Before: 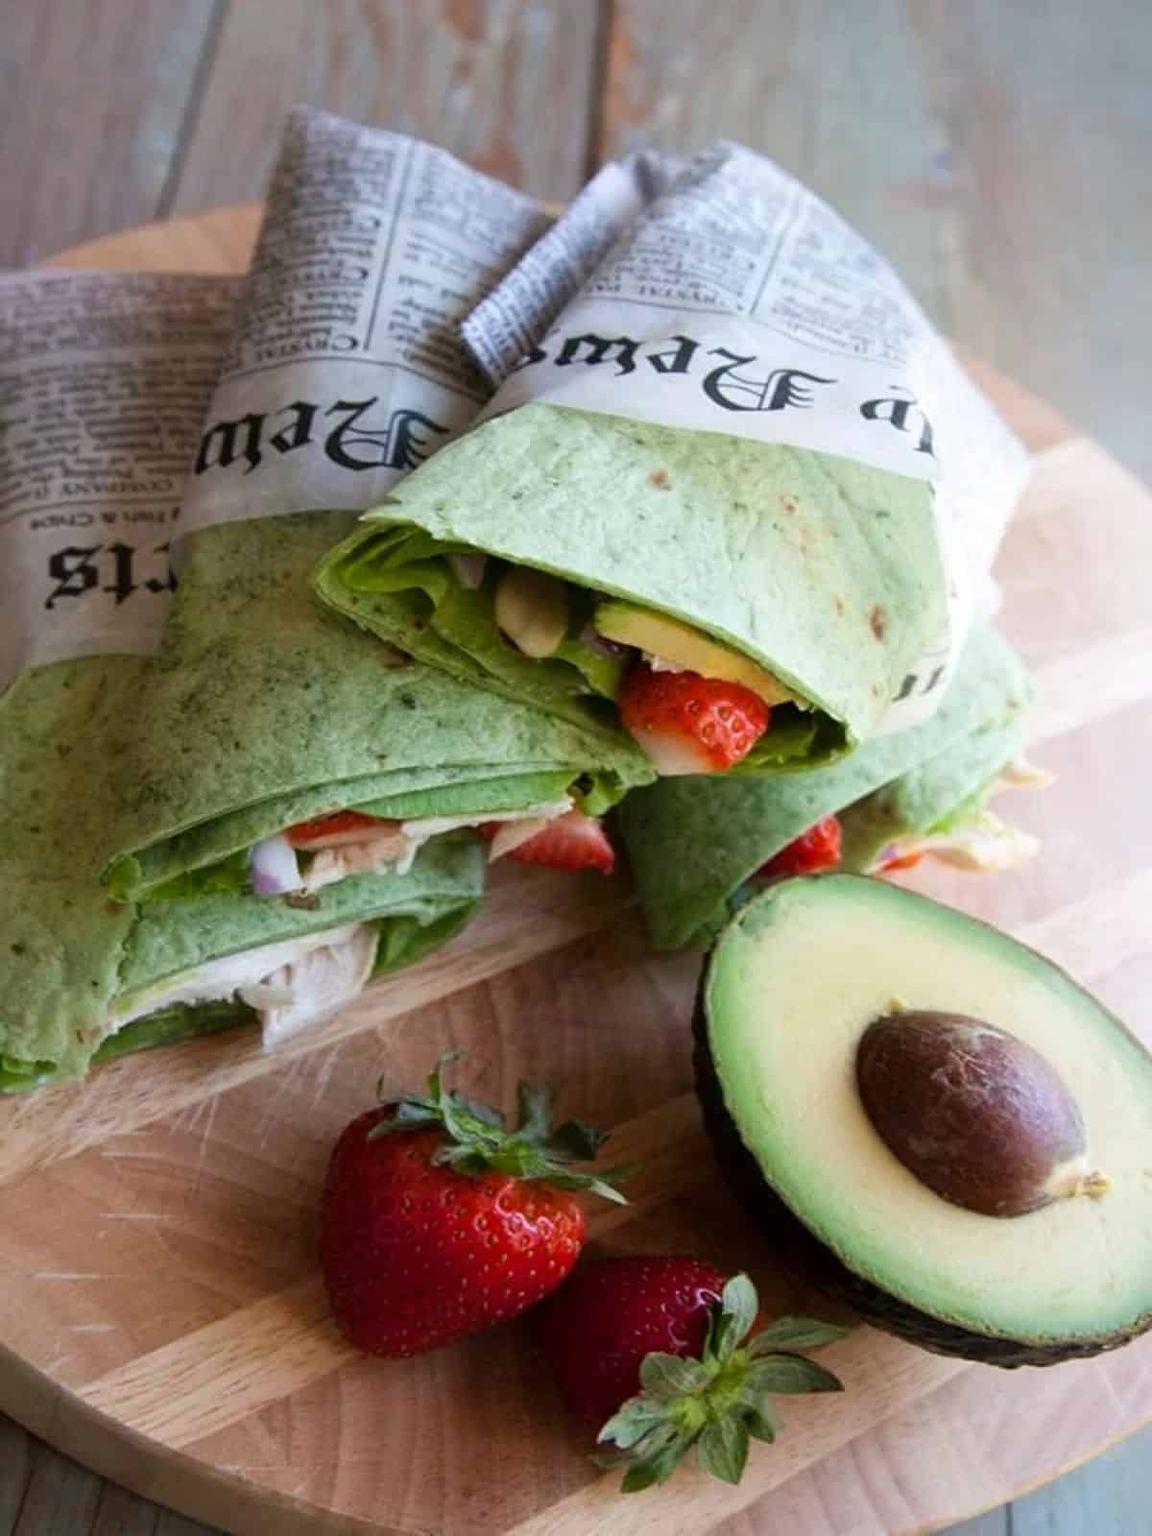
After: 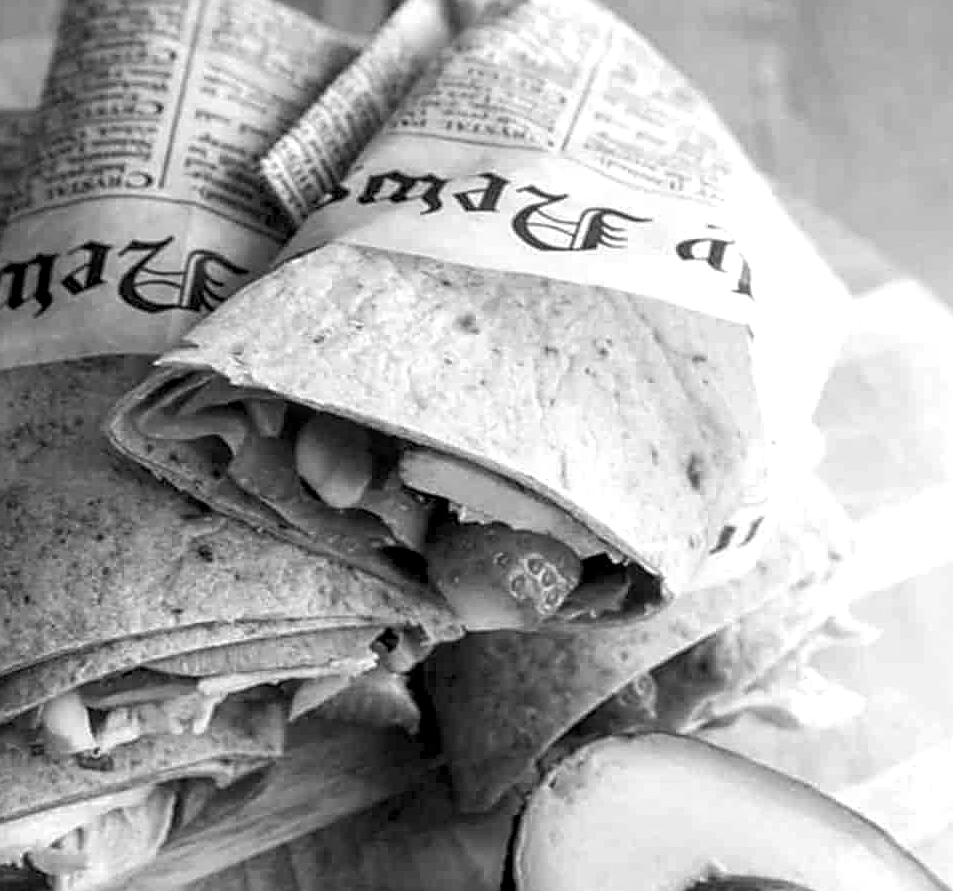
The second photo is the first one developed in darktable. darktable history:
white balance: red 0.98, blue 1.034
crop: left 18.38%, top 11.092%, right 2.134%, bottom 33.217%
exposure: black level correction 0.002, exposure 0.15 EV, compensate highlight preservation false
monochrome: on, module defaults
local contrast: highlights 35%, detail 135%
contrast brightness saturation: saturation -0.05
sharpen: on, module defaults
levels: levels [0.016, 0.492, 0.969]
